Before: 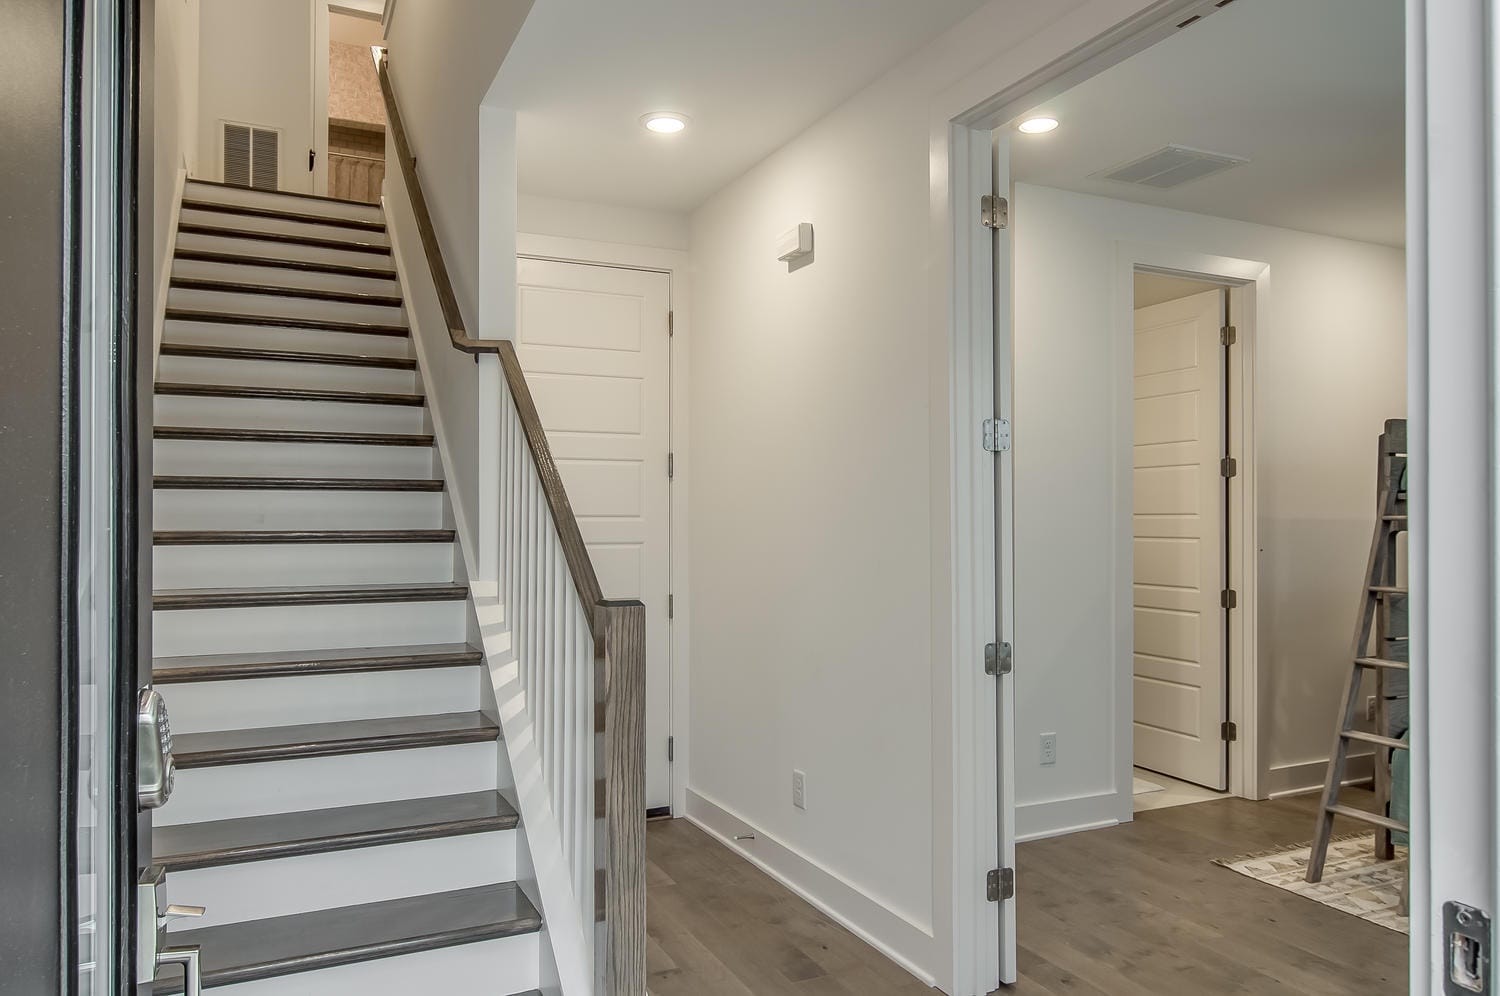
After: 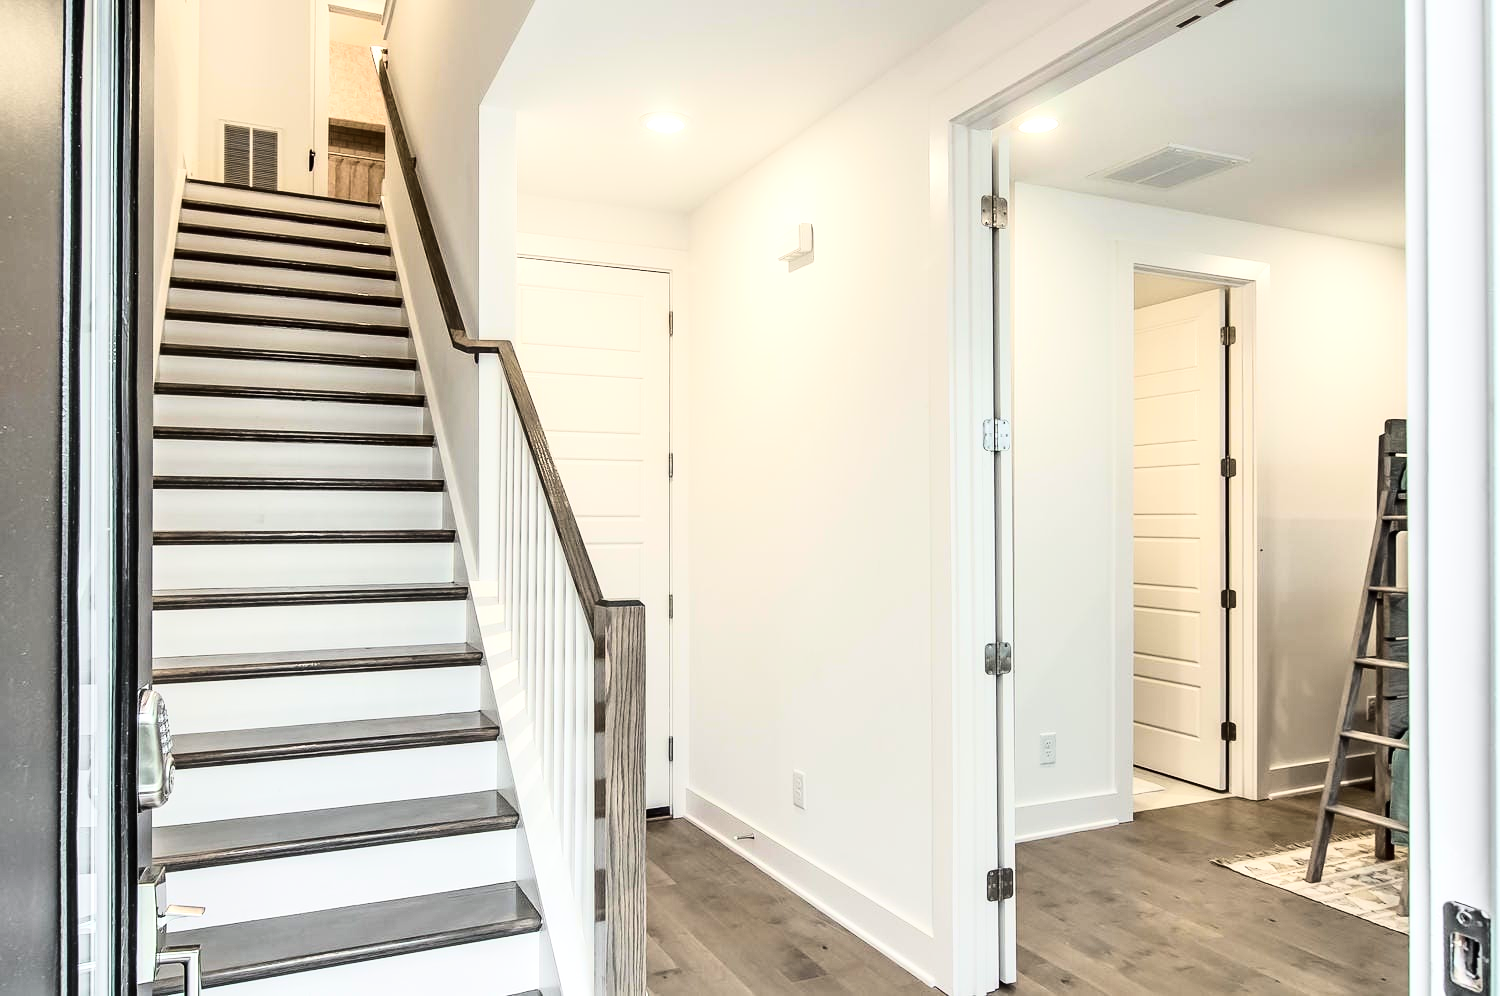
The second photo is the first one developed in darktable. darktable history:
base curve: curves: ch0 [(0, 0) (0.028, 0.03) (0.121, 0.232) (0.46, 0.748) (0.859, 0.968) (1, 1)]
tone equalizer: -8 EV -0.715 EV, -7 EV -0.69 EV, -6 EV -0.575 EV, -5 EV -0.406 EV, -3 EV 0.4 EV, -2 EV 0.6 EV, -1 EV 0.698 EV, +0 EV 0.735 EV, edges refinement/feathering 500, mask exposure compensation -1.57 EV, preserve details no
